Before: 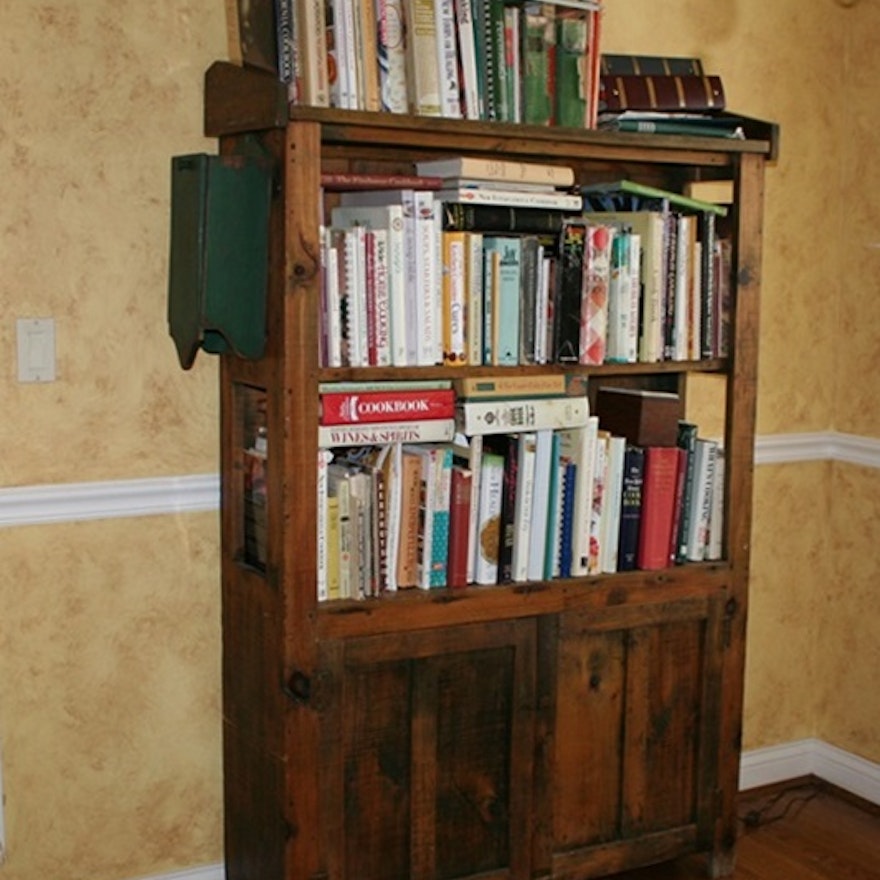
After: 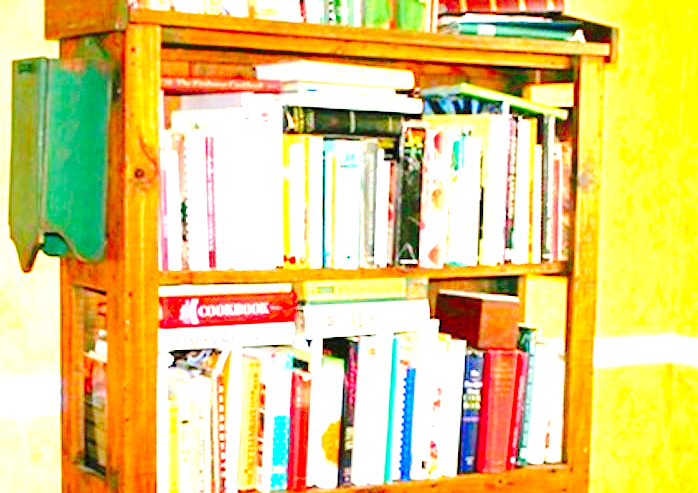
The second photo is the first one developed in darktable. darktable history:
levels: levels [0.008, 0.318, 0.836]
crop: left 18.28%, top 11.11%, right 2.388%, bottom 32.863%
color zones: curves: ch0 [(0.068, 0.464) (0.25, 0.5) (0.48, 0.508) (0.75, 0.536) (0.886, 0.476) (0.967, 0.456)]; ch1 [(0.066, 0.456) (0.25, 0.5) (0.616, 0.508) (0.746, 0.56) (0.934, 0.444)]
exposure: exposure 1 EV, compensate highlight preservation false
color balance rgb: perceptual saturation grading › global saturation 31.132%, global vibrance 20%
base curve: curves: ch0 [(0, 0) (0.012, 0.01) (0.073, 0.168) (0.31, 0.711) (0.645, 0.957) (1, 1)], preserve colors none
